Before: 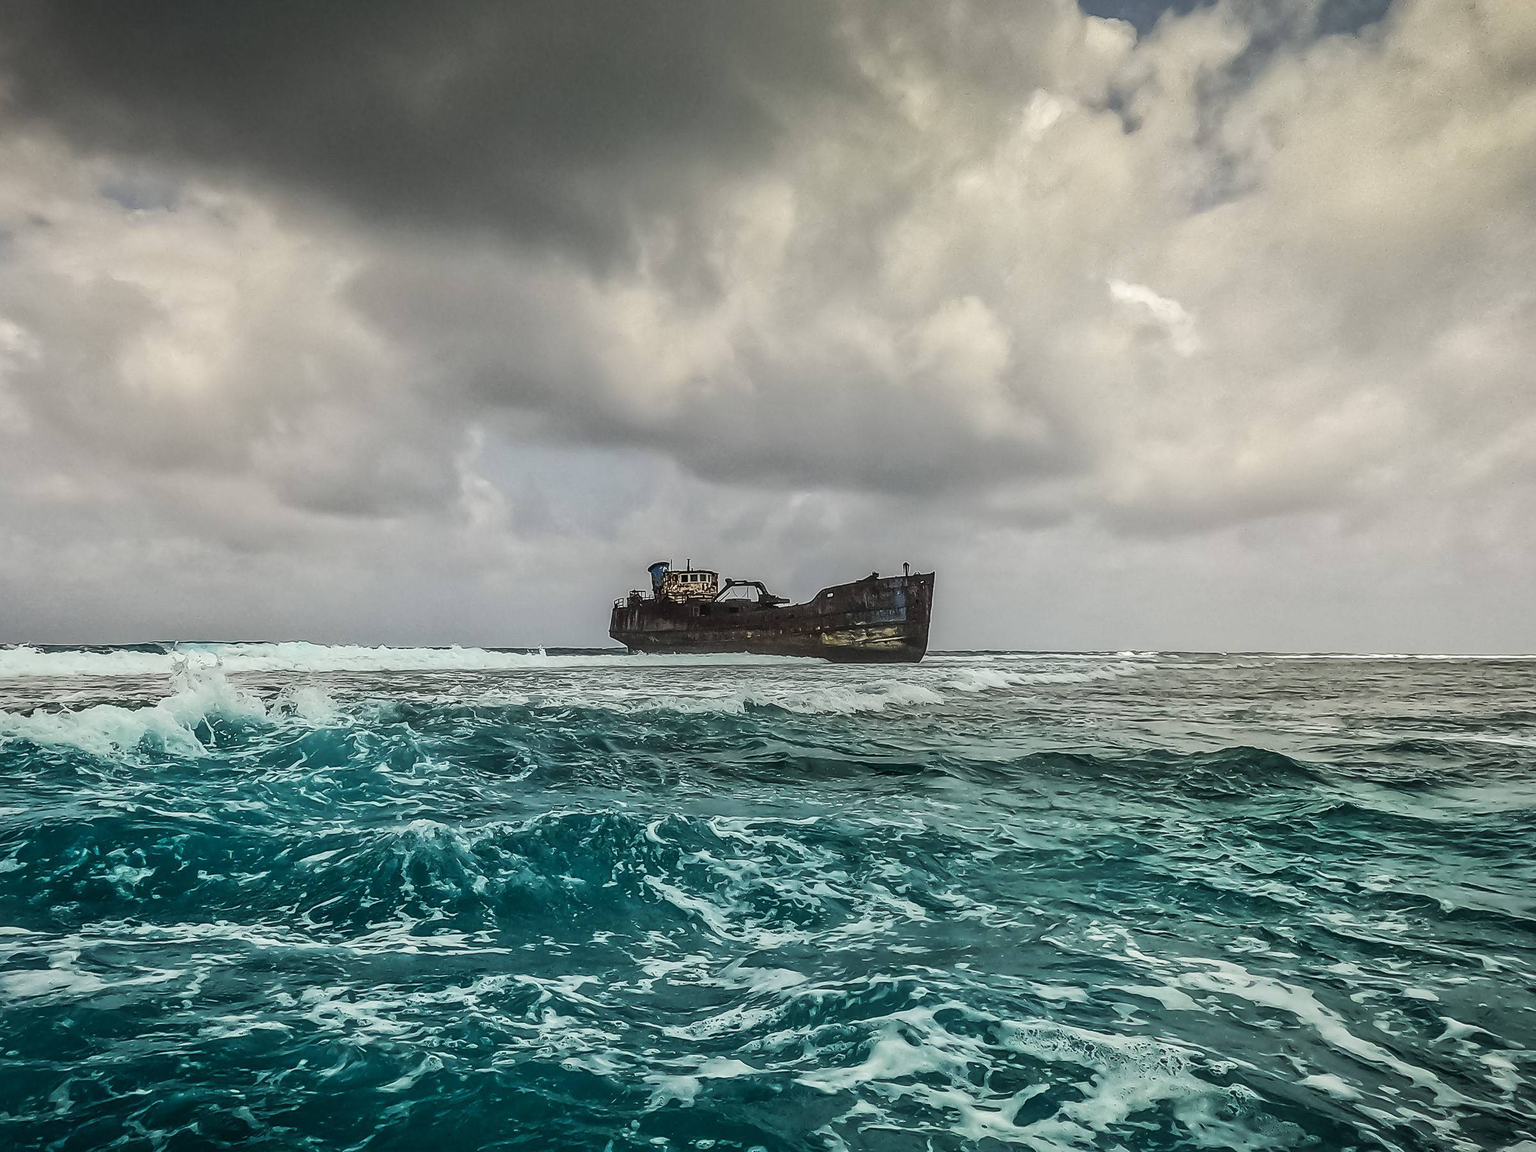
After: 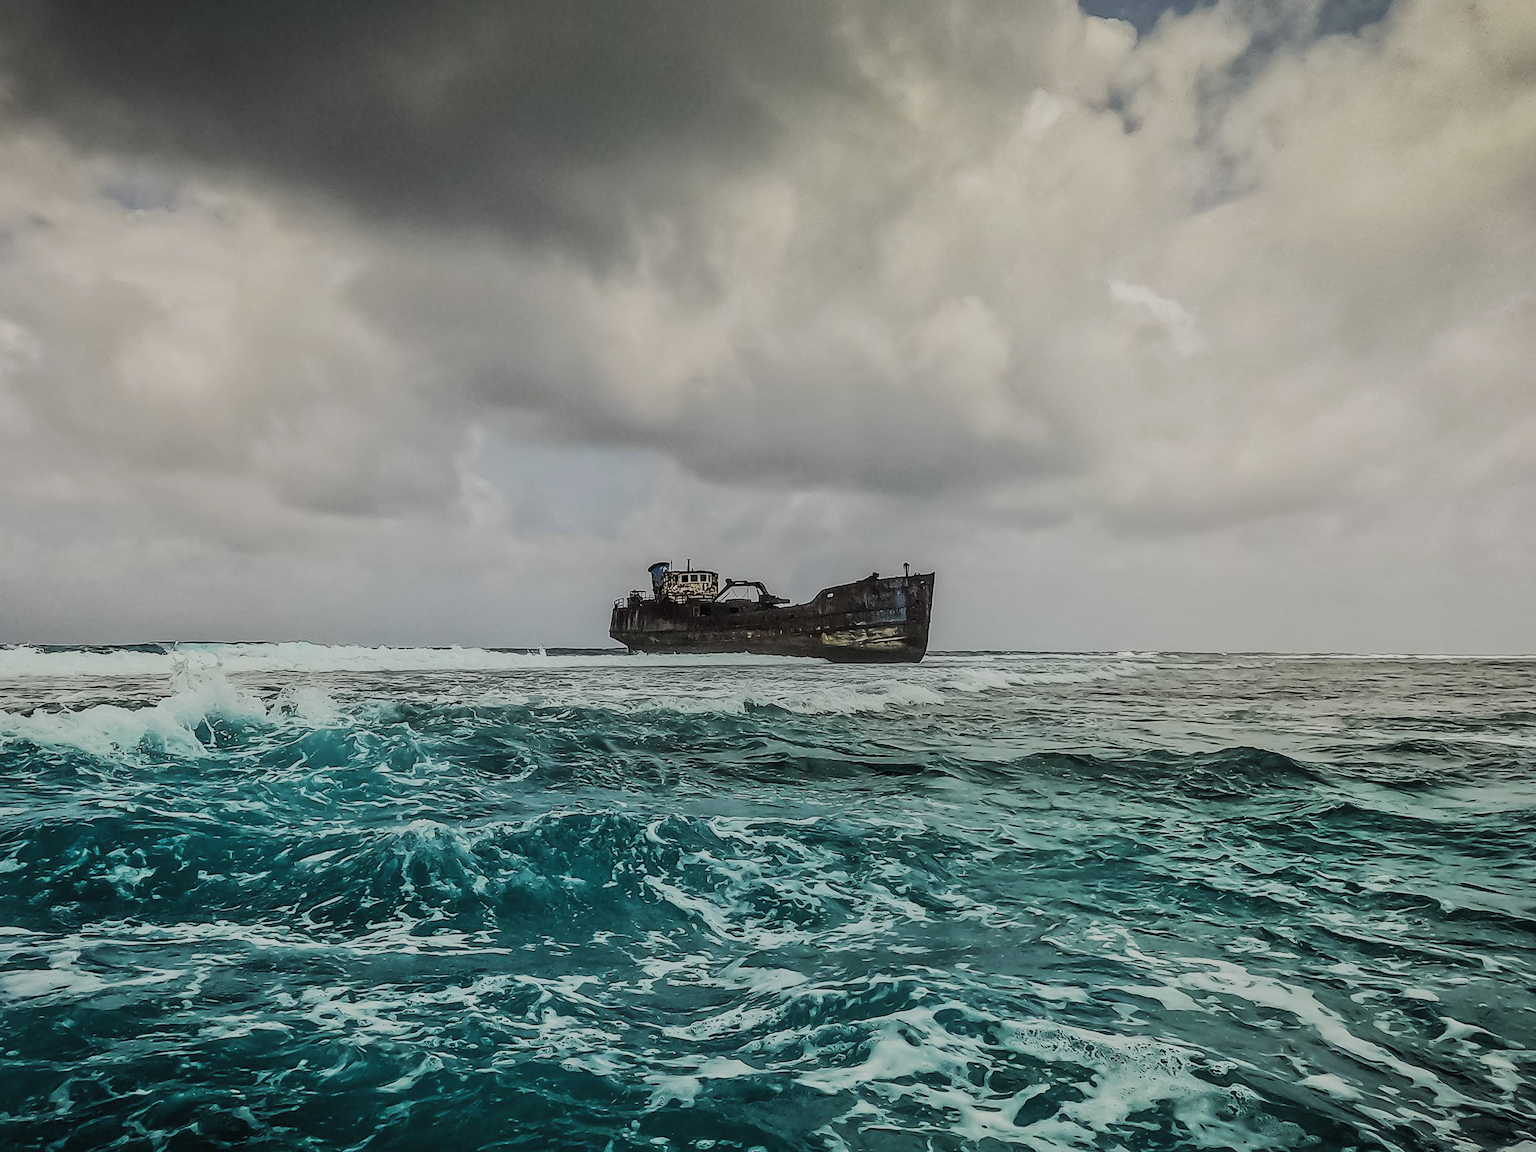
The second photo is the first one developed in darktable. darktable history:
filmic rgb: black relative exposure -7.65 EV, white relative exposure 4.56 EV, threshold 5.95 EV, hardness 3.61, contrast 0.993, preserve chrominance RGB euclidean norm, color science v5 (2021), contrast in shadows safe, contrast in highlights safe, enable highlight reconstruction true
